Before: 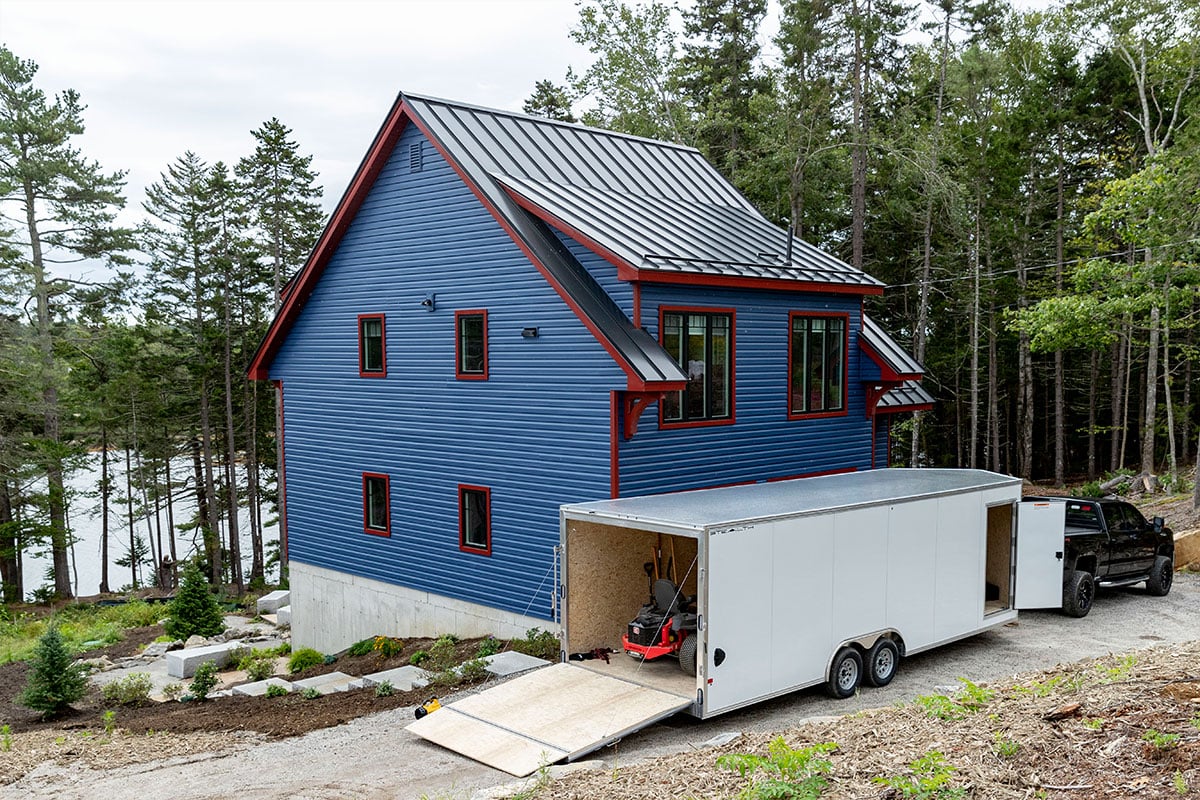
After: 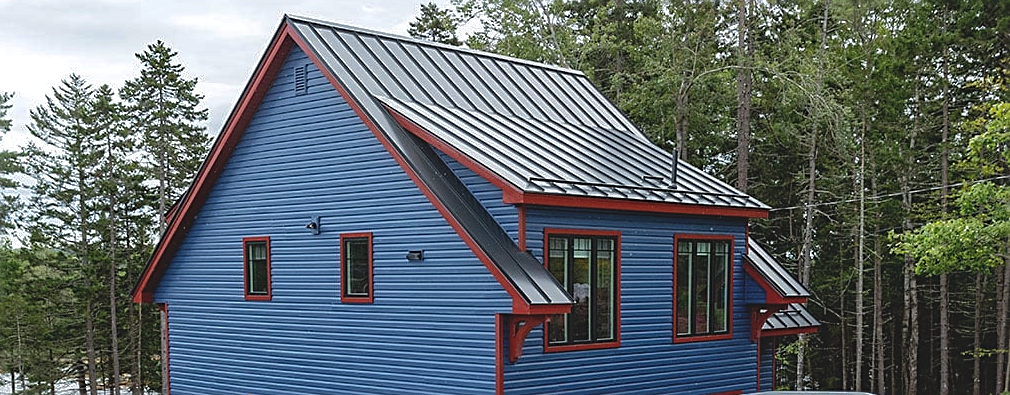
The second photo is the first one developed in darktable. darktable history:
crop and rotate: left 9.658%, top 9.691%, right 6.137%, bottom 40.817%
exposure: black level correction -0.008, exposure 0.071 EV, compensate exposure bias true, compensate highlight preservation false
shadows and highlights: shadows 39.49, highlights -60.11
sharpen: on, module defaults
